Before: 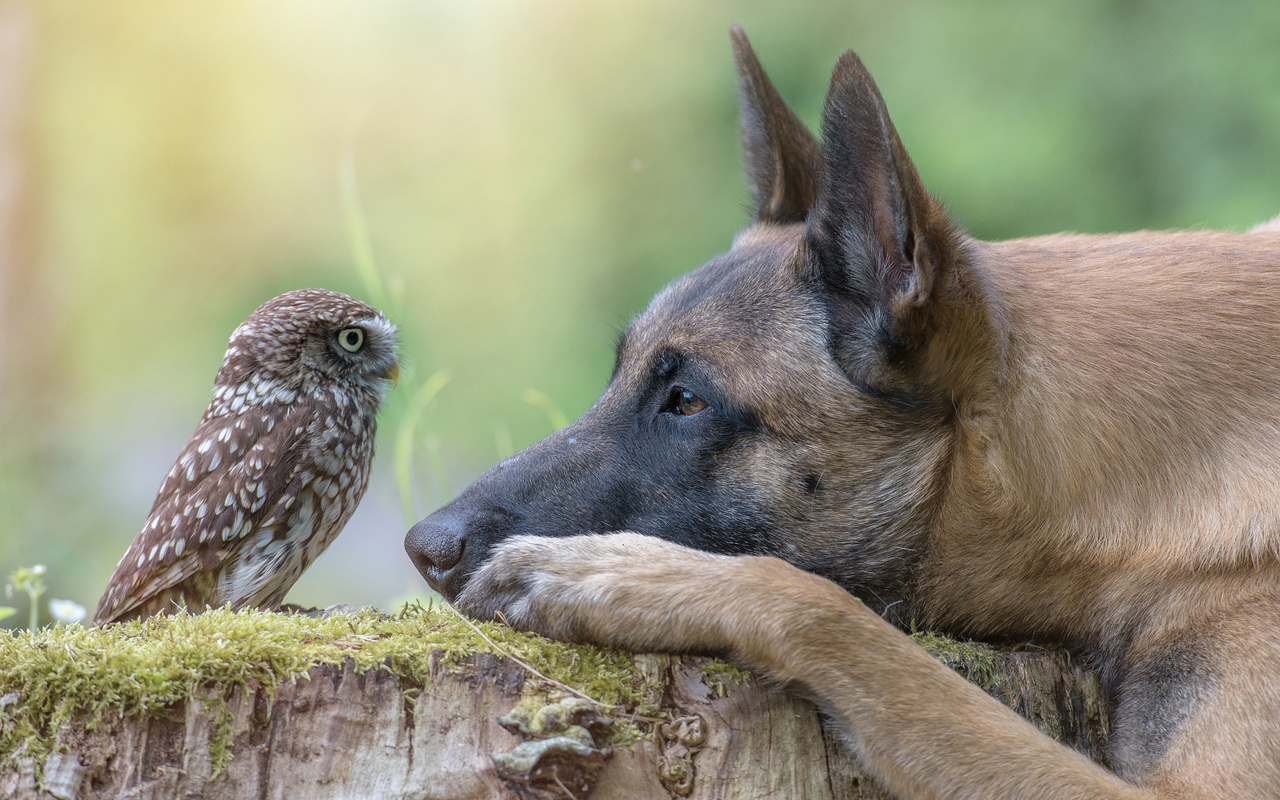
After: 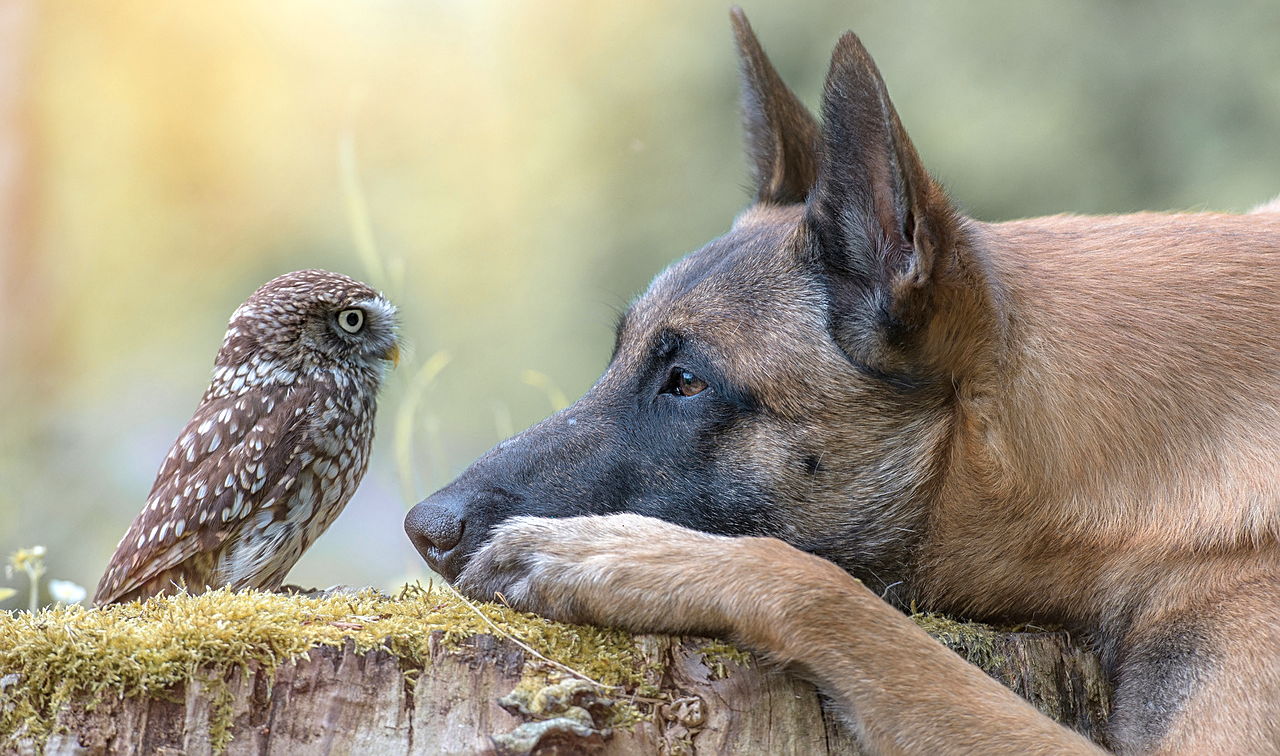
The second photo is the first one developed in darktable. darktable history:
exposure: exposure 0.2 EV, compensate highlight preservation false
color zones: curves: ch1 [(0.263, 0.53) (0.376, 0.287) (0.487, 0.512) (0.748, 0.547) (1, 0.513)]; ch2 [(0.262, 0.45) (0.751, 0.477)], mix 31.98%
sharpen: on, module defaults
crop and rotate: top 2.479%, bottom 3.018%
